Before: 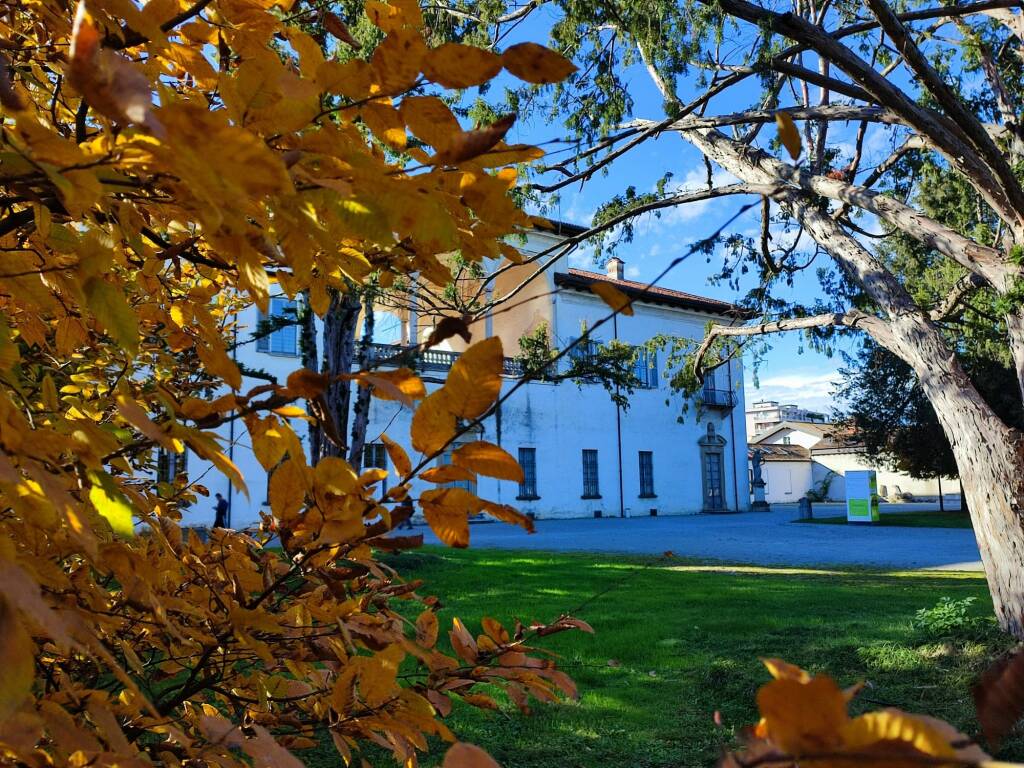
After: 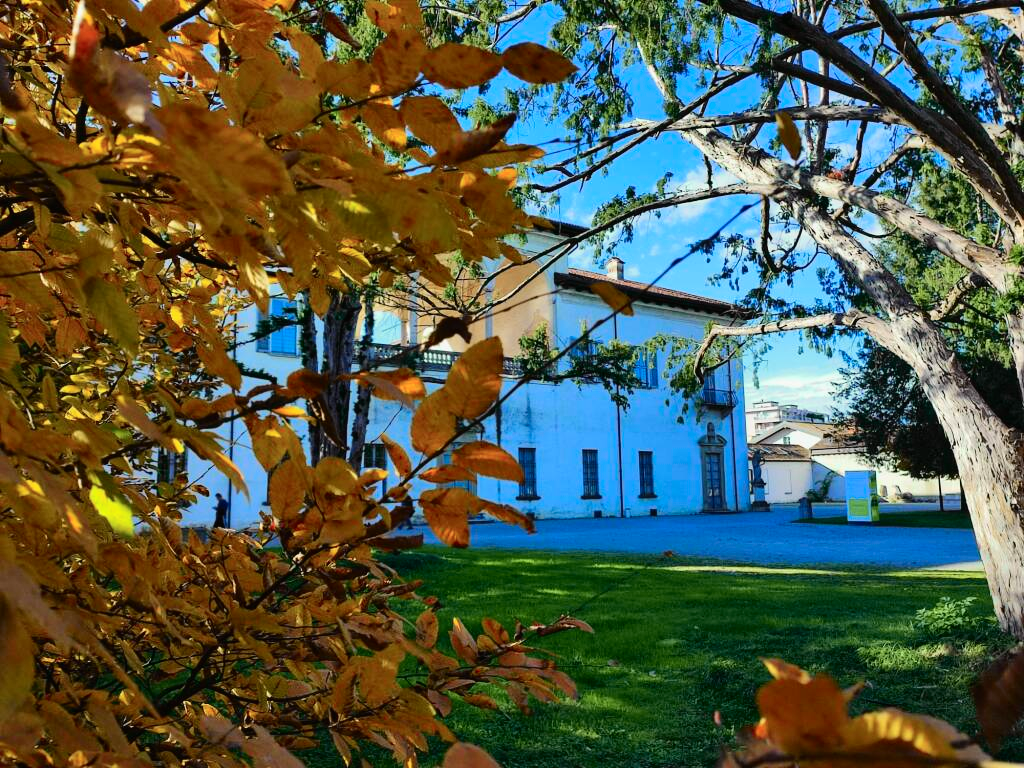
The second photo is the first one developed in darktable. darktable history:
tone curve: curves: ch0 [(0, 0.008) (0.107, 0.091) (0.283, 0.287) (0.461, 0.498) (0.64, 0.679) (0.822, 0.841) (0.998, 0.978)]; ch1 [(0, 0) (0.316, 0.349) (0.466, 0.442) (0.502, 0.5) (0.527, 0.519) (0.561, 0.553) (0.608, 0.629) (0.669, 0.704) (0.859, 0.899) (1, 1)]; ch2 [(0, 0) (0.33, 0.301) (0.421, 0.443) (0.473, 0.498) (0.502, 0.504) (0.522, 0.525) (0.592, 0.61) (0.705, 0.7) (1, 1)], color space Lab, independent channels, preserve colors none
